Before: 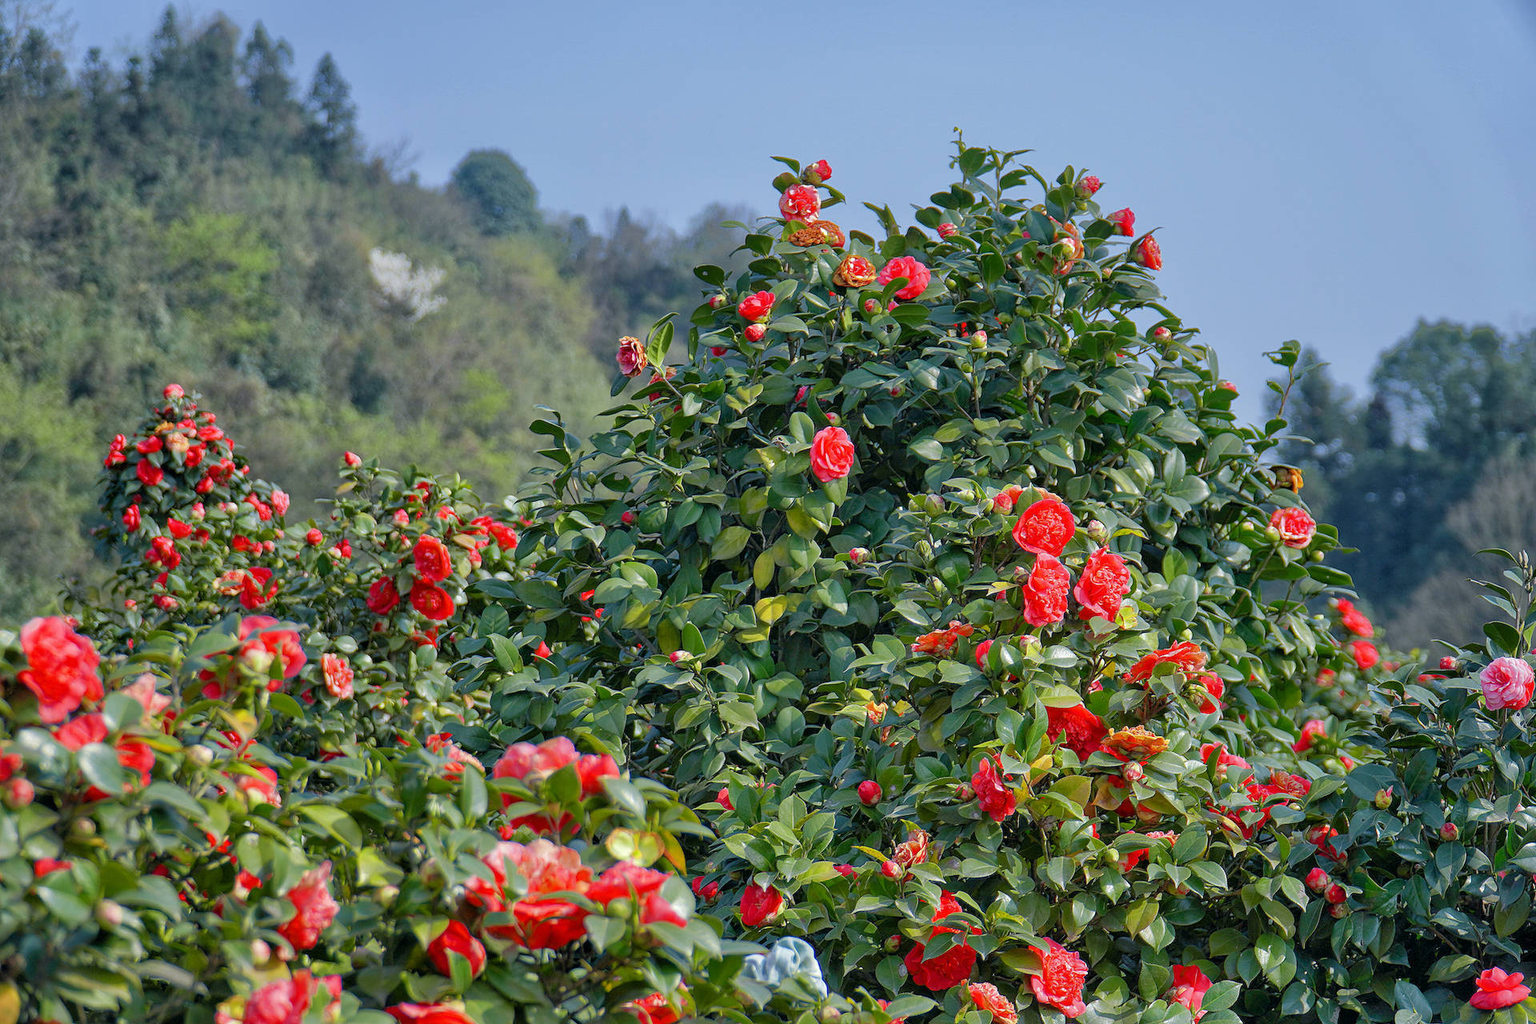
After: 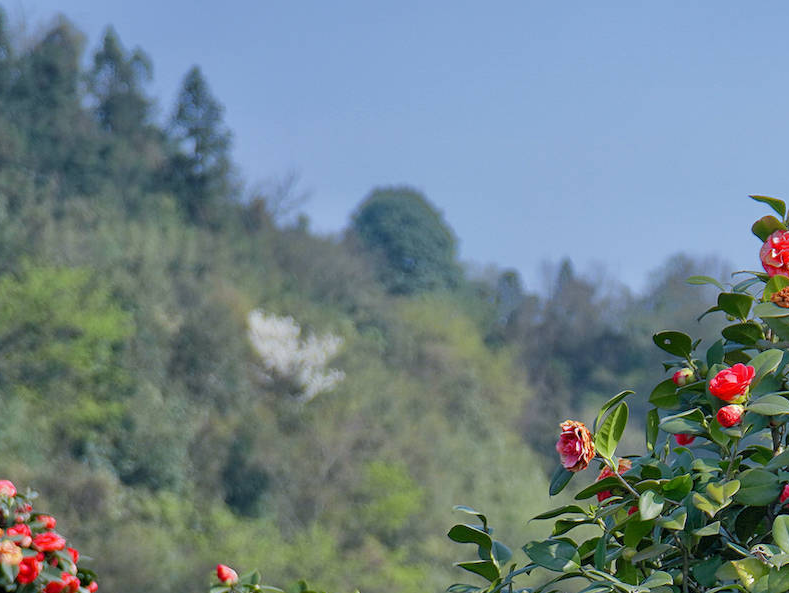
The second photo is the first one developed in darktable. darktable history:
crop and rotate: left 11.193%, top 0.058%, right 47.668%, bottom 53.562%
color correction: highlights b* 0.053
